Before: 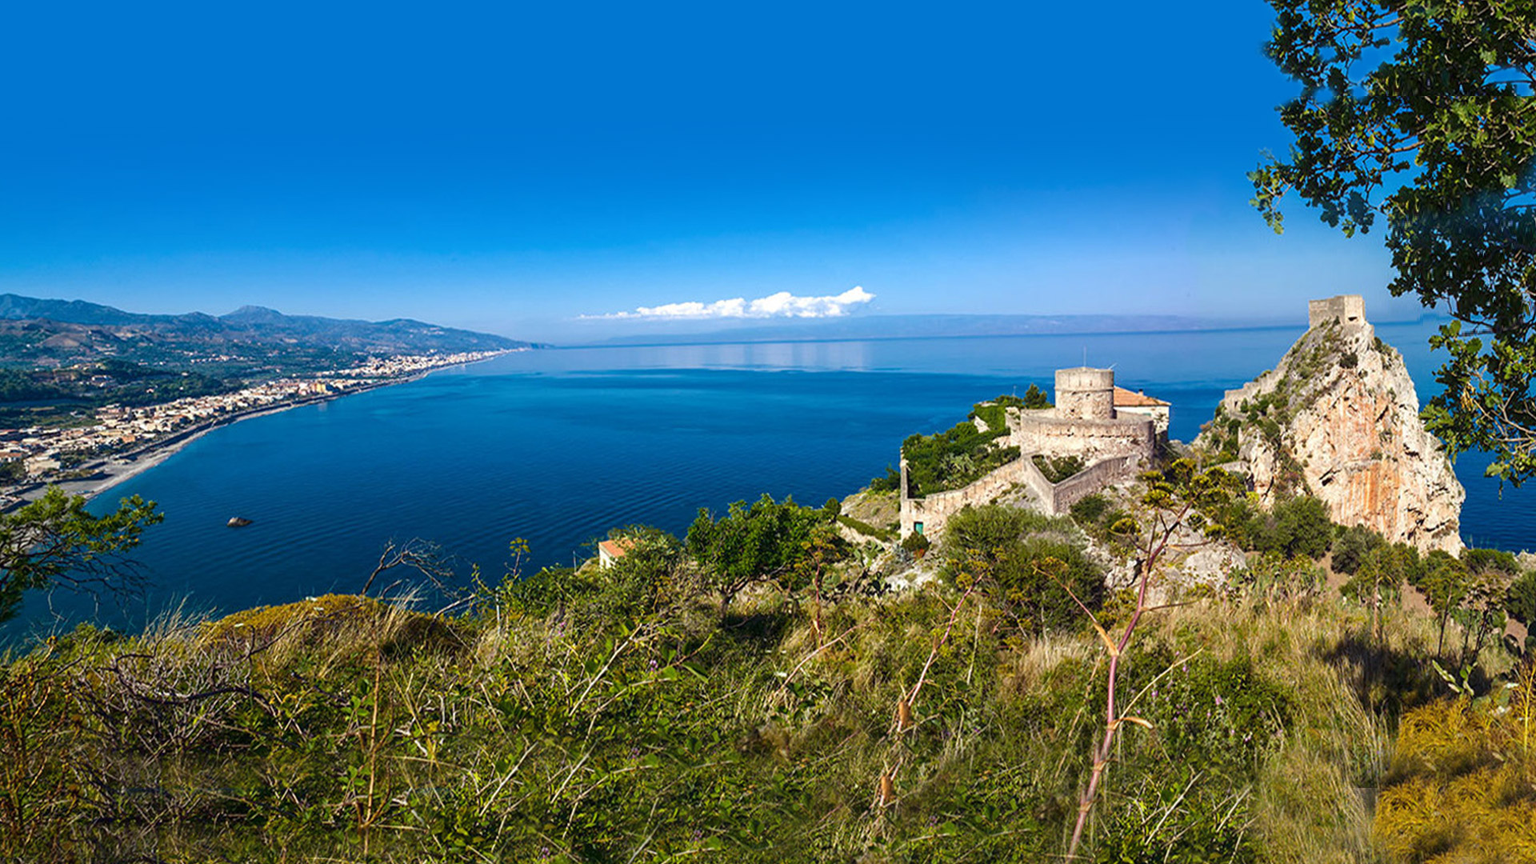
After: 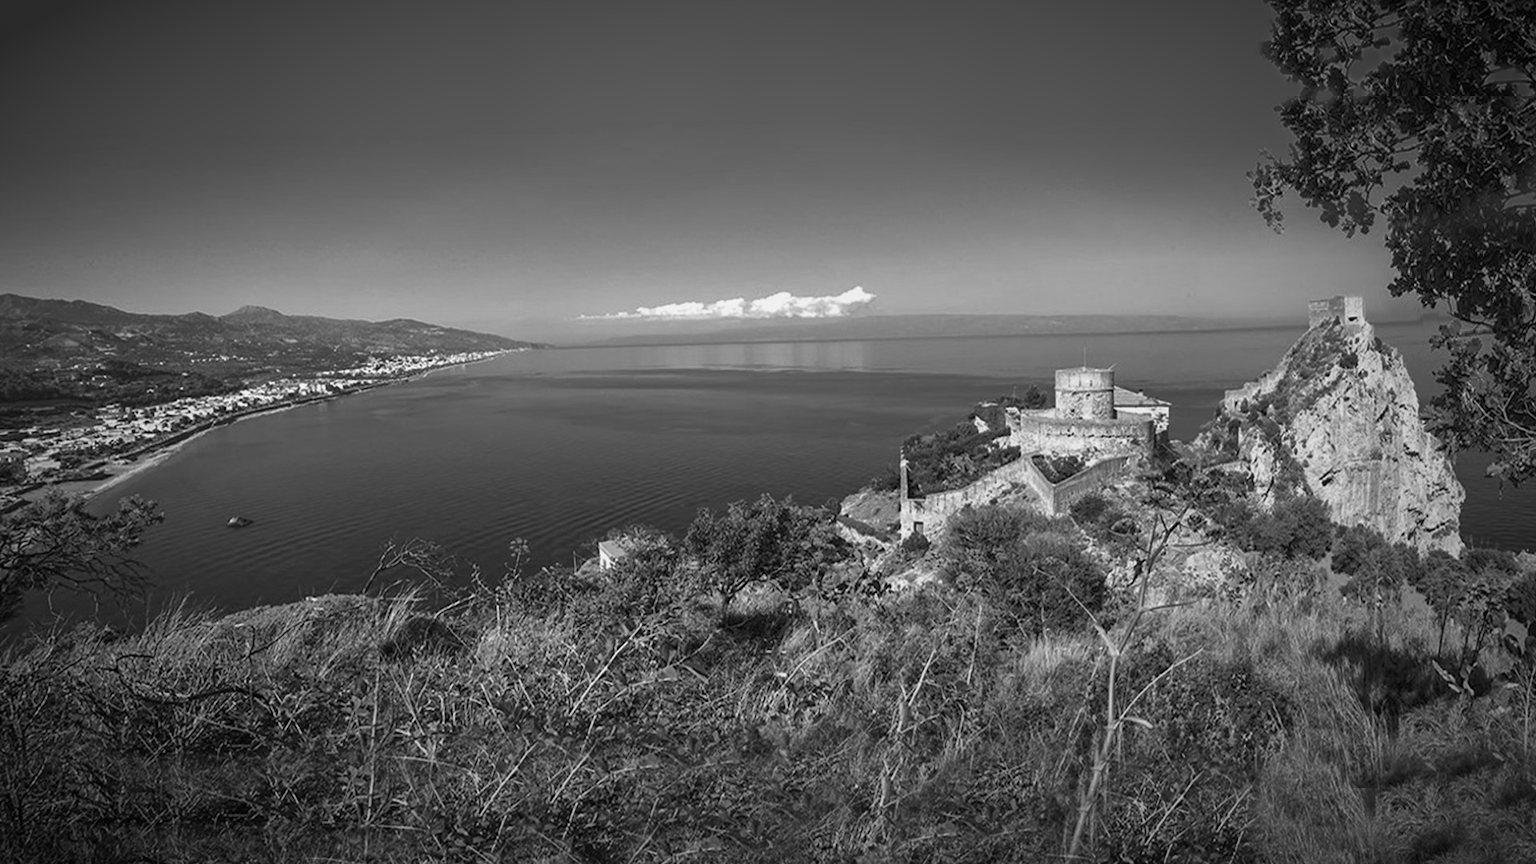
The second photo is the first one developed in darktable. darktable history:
channel mixer: red [0, 0, 0, 1.438, 0, 0, 0], green [0 ×4, 1, 0, 0], blue [0 ×5, 1, 0]
vignetting: fall-off start 67.5%, fall-off radius 67.23%, brightness -0.813, automatic ratio true
vibrance: vibrance 0%
color zones: curves: ch1 [(0, -0.014) (0.143, -0.013) (0.286, -0.013) (0.429, -0.016) (0.571, -0.019) (0.714, -0.015) (0.857, 0.002) (1, -0.014)]
exposure: compensate highlight preservation false
tone mapping: contrast compression 1.36, spatial extent 16.6 | blend: blend mode average, opacity 100%; mask: uniform (no mask)
zone system: zone [-1, 0.149, -1 ×6, 0.928, -1 ×16]
local contrast: mode bilateral grid, contrast 20, coarseness 50, detail 102%, midtone range 0.2
color correction: highlights a* -39.68, highlights b* -40, shadows a* -40, shadows b* -40, saturation -3
color contrast: green-magenta contrast 0.3, blue-yellow contrast 0.15
